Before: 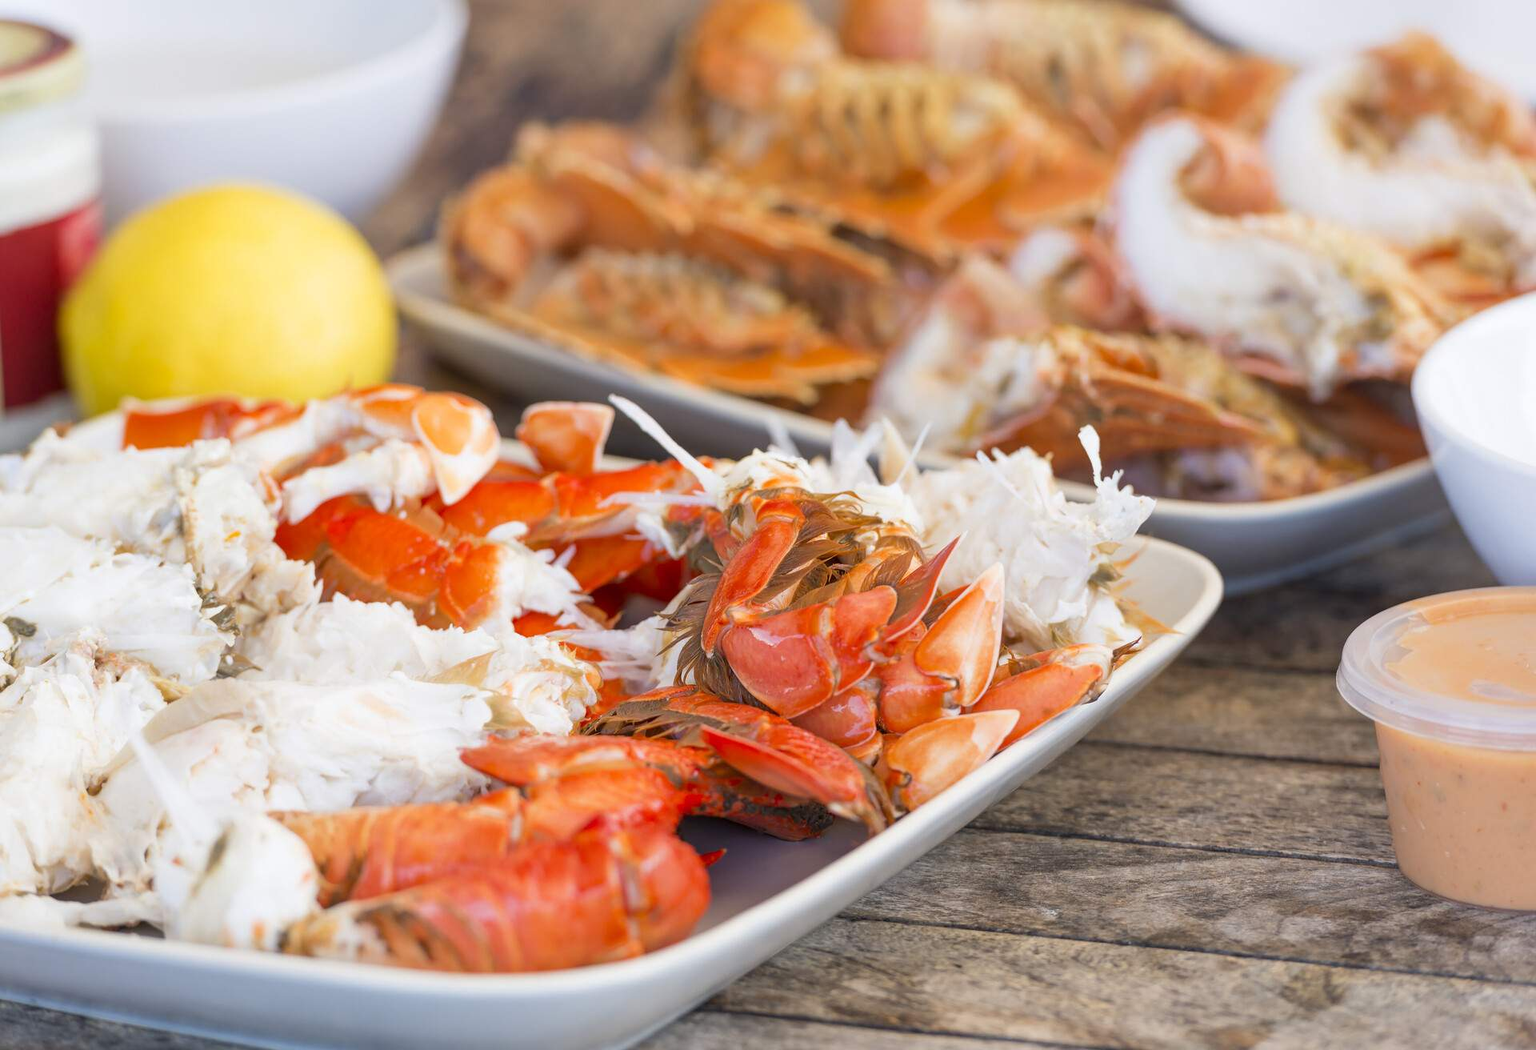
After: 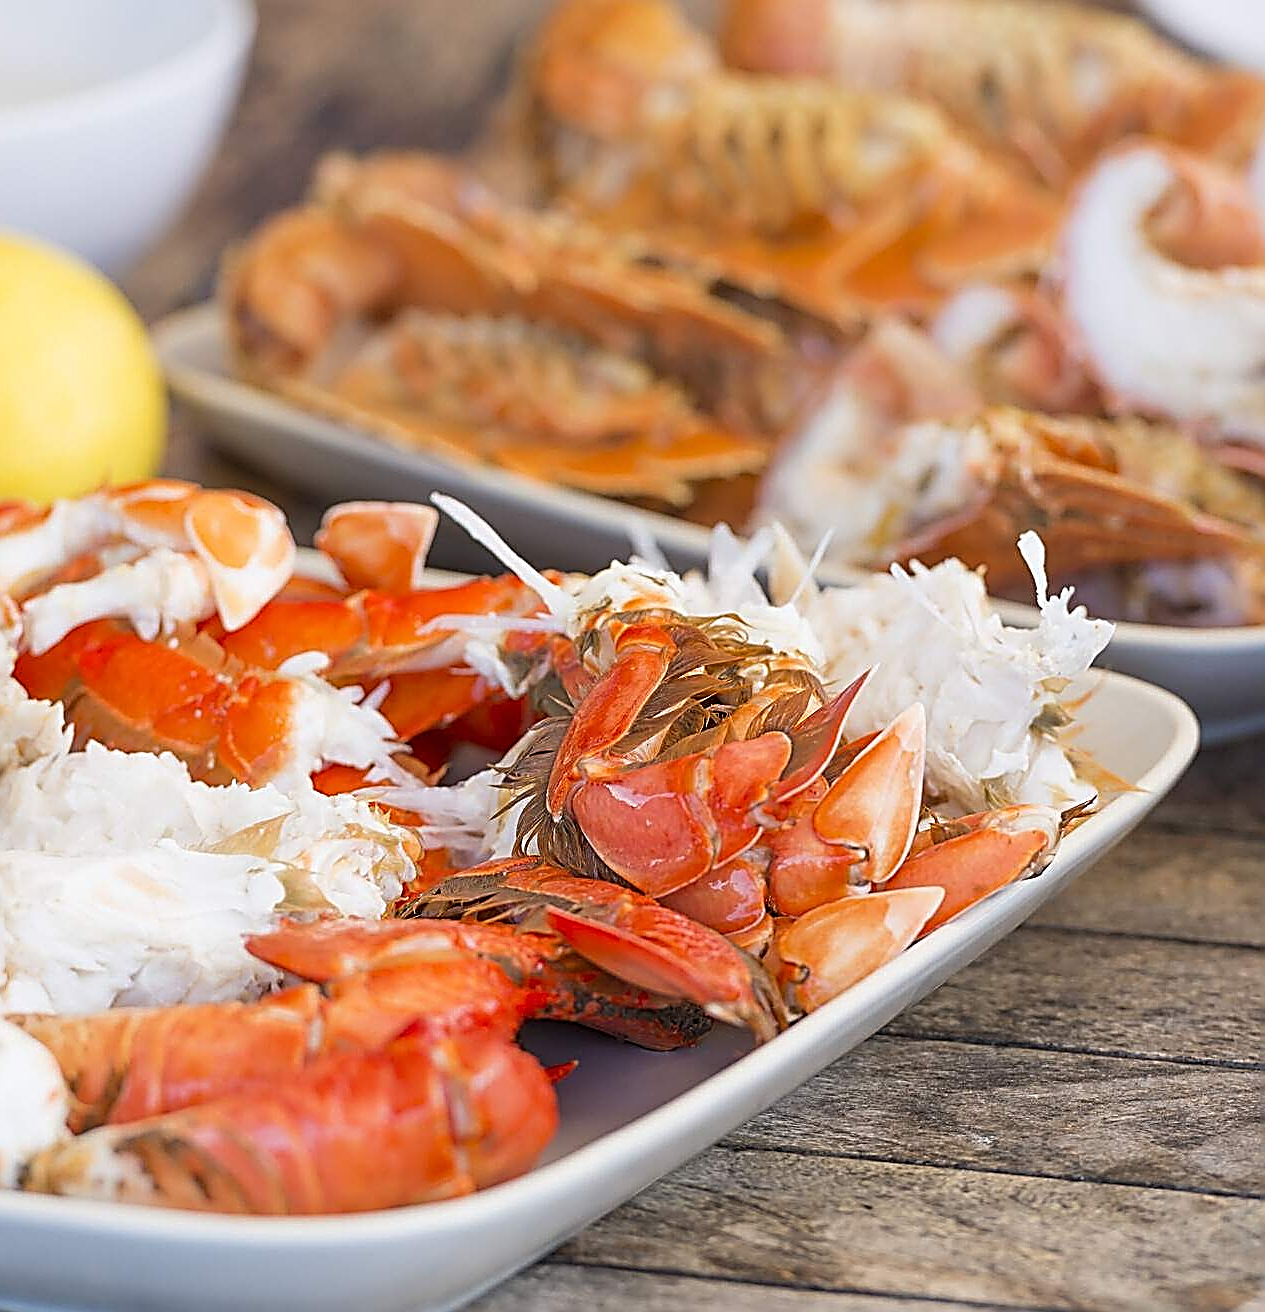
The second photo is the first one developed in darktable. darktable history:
sharpen: amount 1.992
crop: left 17.22%, right 16.882%
